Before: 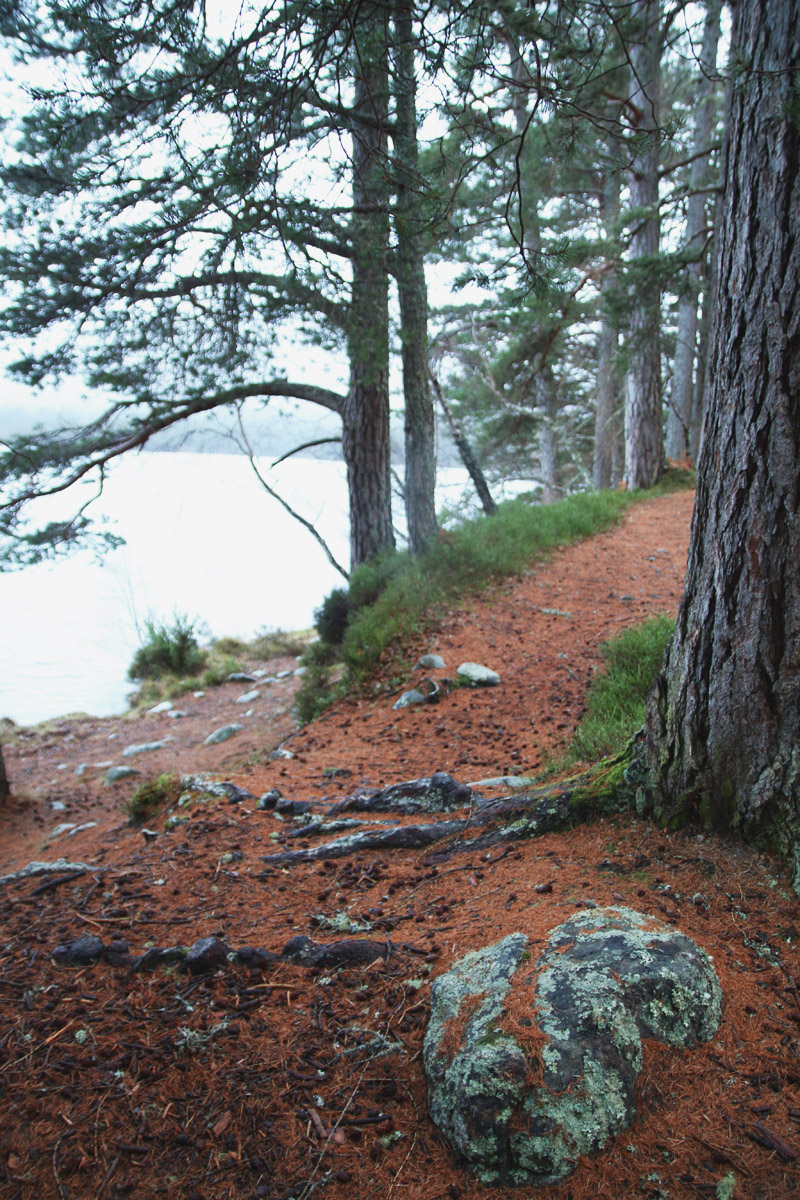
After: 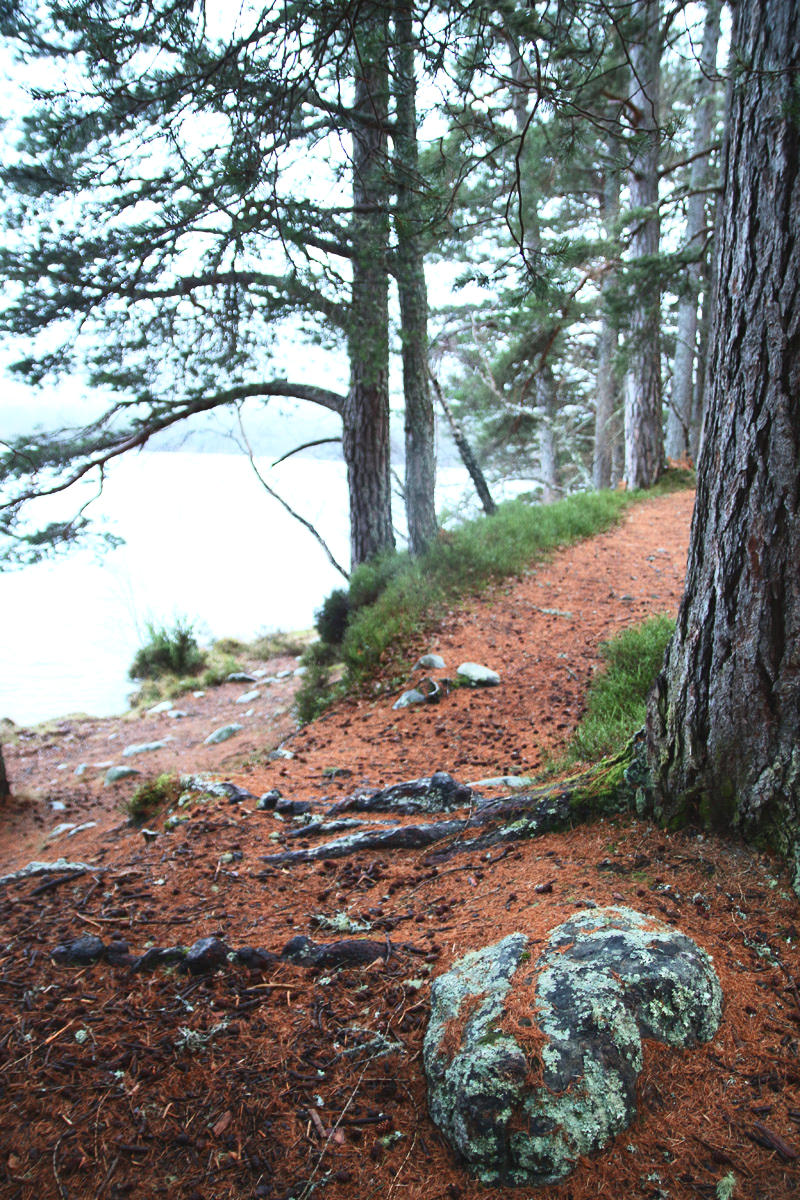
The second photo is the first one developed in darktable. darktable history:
exposure: exposure 0.207 EV, compensate highlight preservation false
color contrast: green-magenta contrast 0.84, blue-yellow contrast 0.86
contrast brightness saturation: contrast 0.23, brightness 0.1, saturation 0.29
